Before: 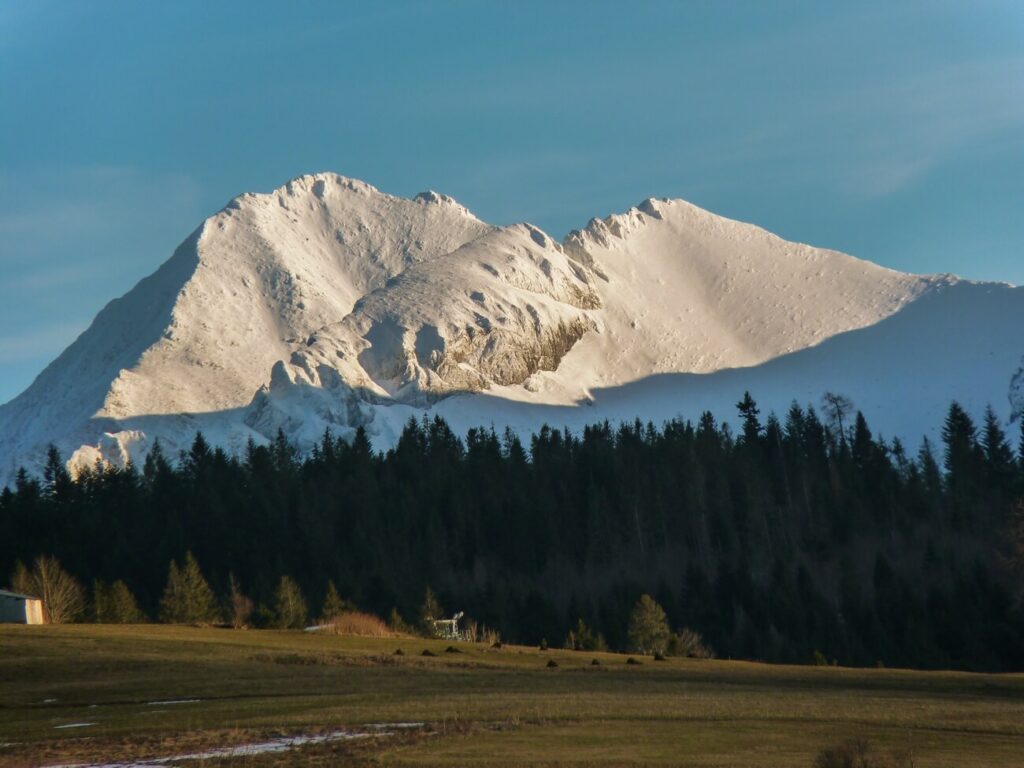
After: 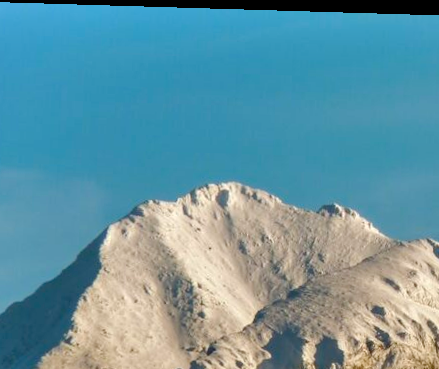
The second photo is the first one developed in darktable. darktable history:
crop and rotate: left 10.817%, top 0.062%, right 47.194%, bottom 53.626%
exposure: black level correction 0.002, exposure -0.1 EV, compensate highlight preservation false
color balance rgb: global offset › luminance -0.51%, perceptual saturation grading › global saturation 27.53%, perceptual saturation grading › highlights -25%, perceptual saturation grading › shadows 25%, perceptual brilliance grading › highlights 6.62%, perceptual brilliance grading › mid-tones 17.07%, perceptual brilliance grading › shadows -5.23%
rotate and perspective: rotation 1.72°, automatic cropping off
shadows and highlights: soften with gaussian
